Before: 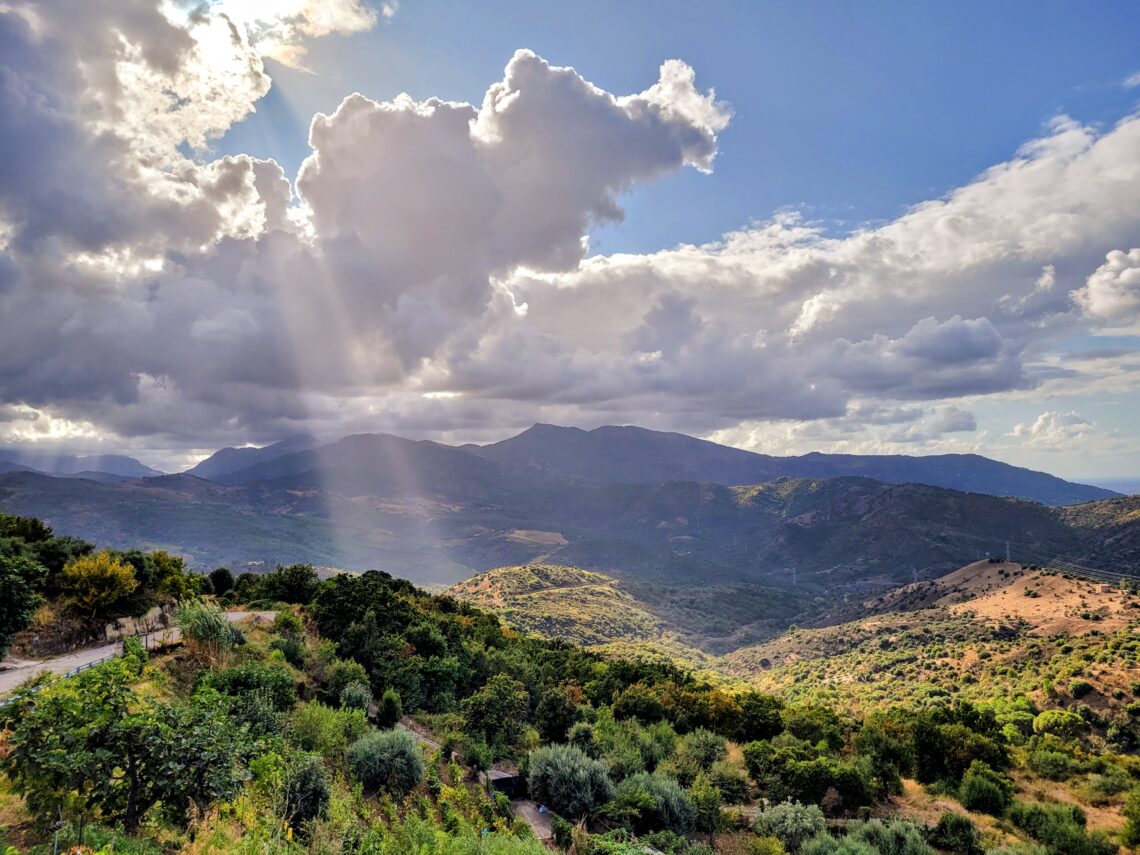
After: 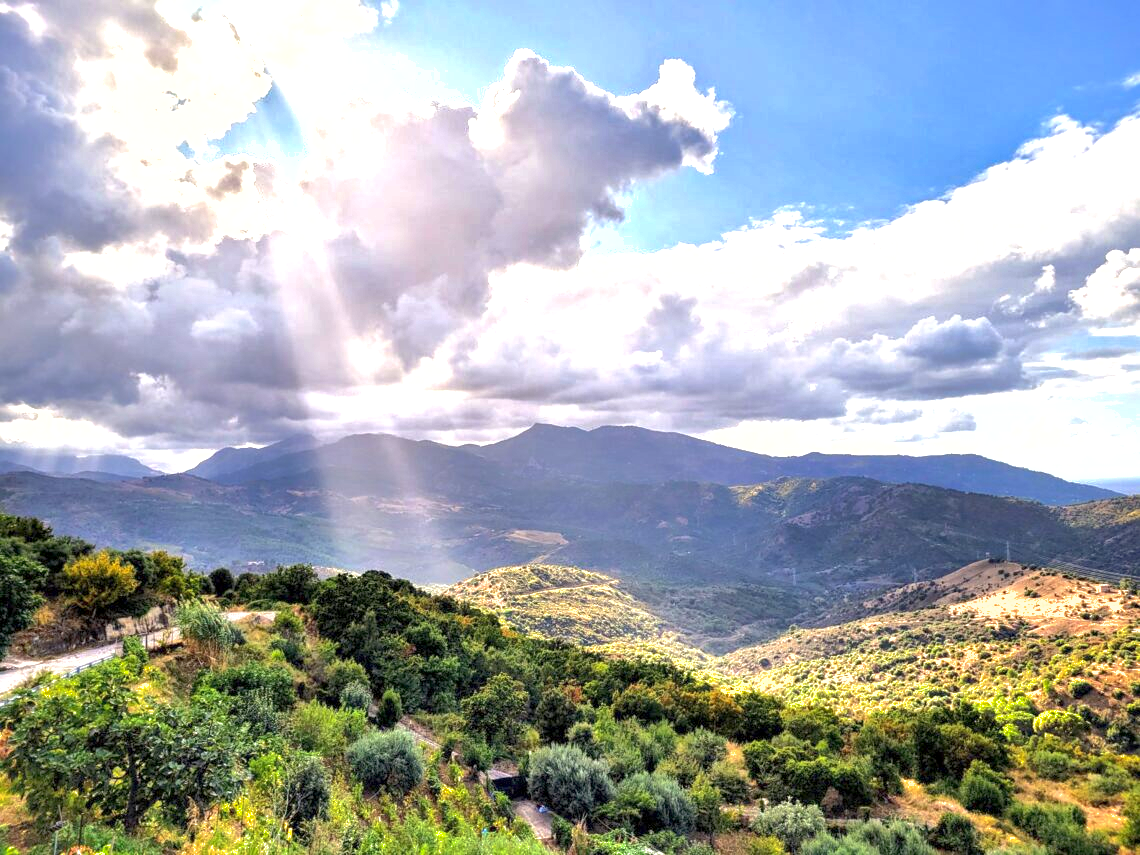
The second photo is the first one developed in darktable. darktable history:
local contrast: highlights 100%, shadows 100%, detail 120%, midtone range 0.2
shadows and highlights: on, module defaults
exposure: black level correction 0, exposure 1.2 EV, compensate highlight preservation false
